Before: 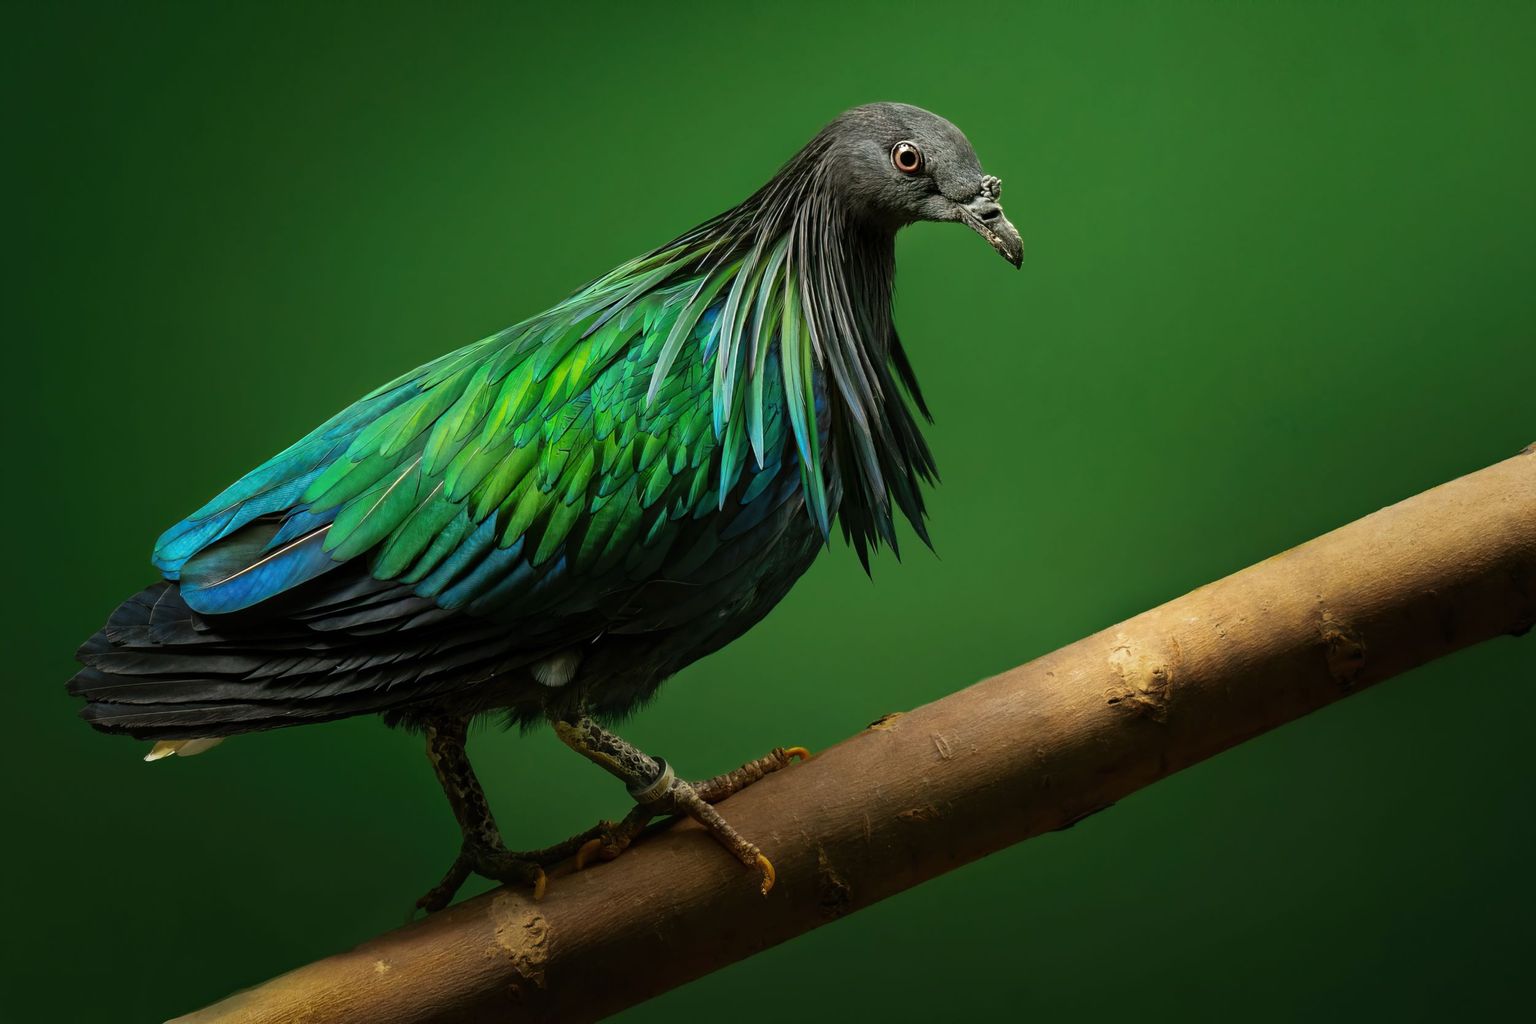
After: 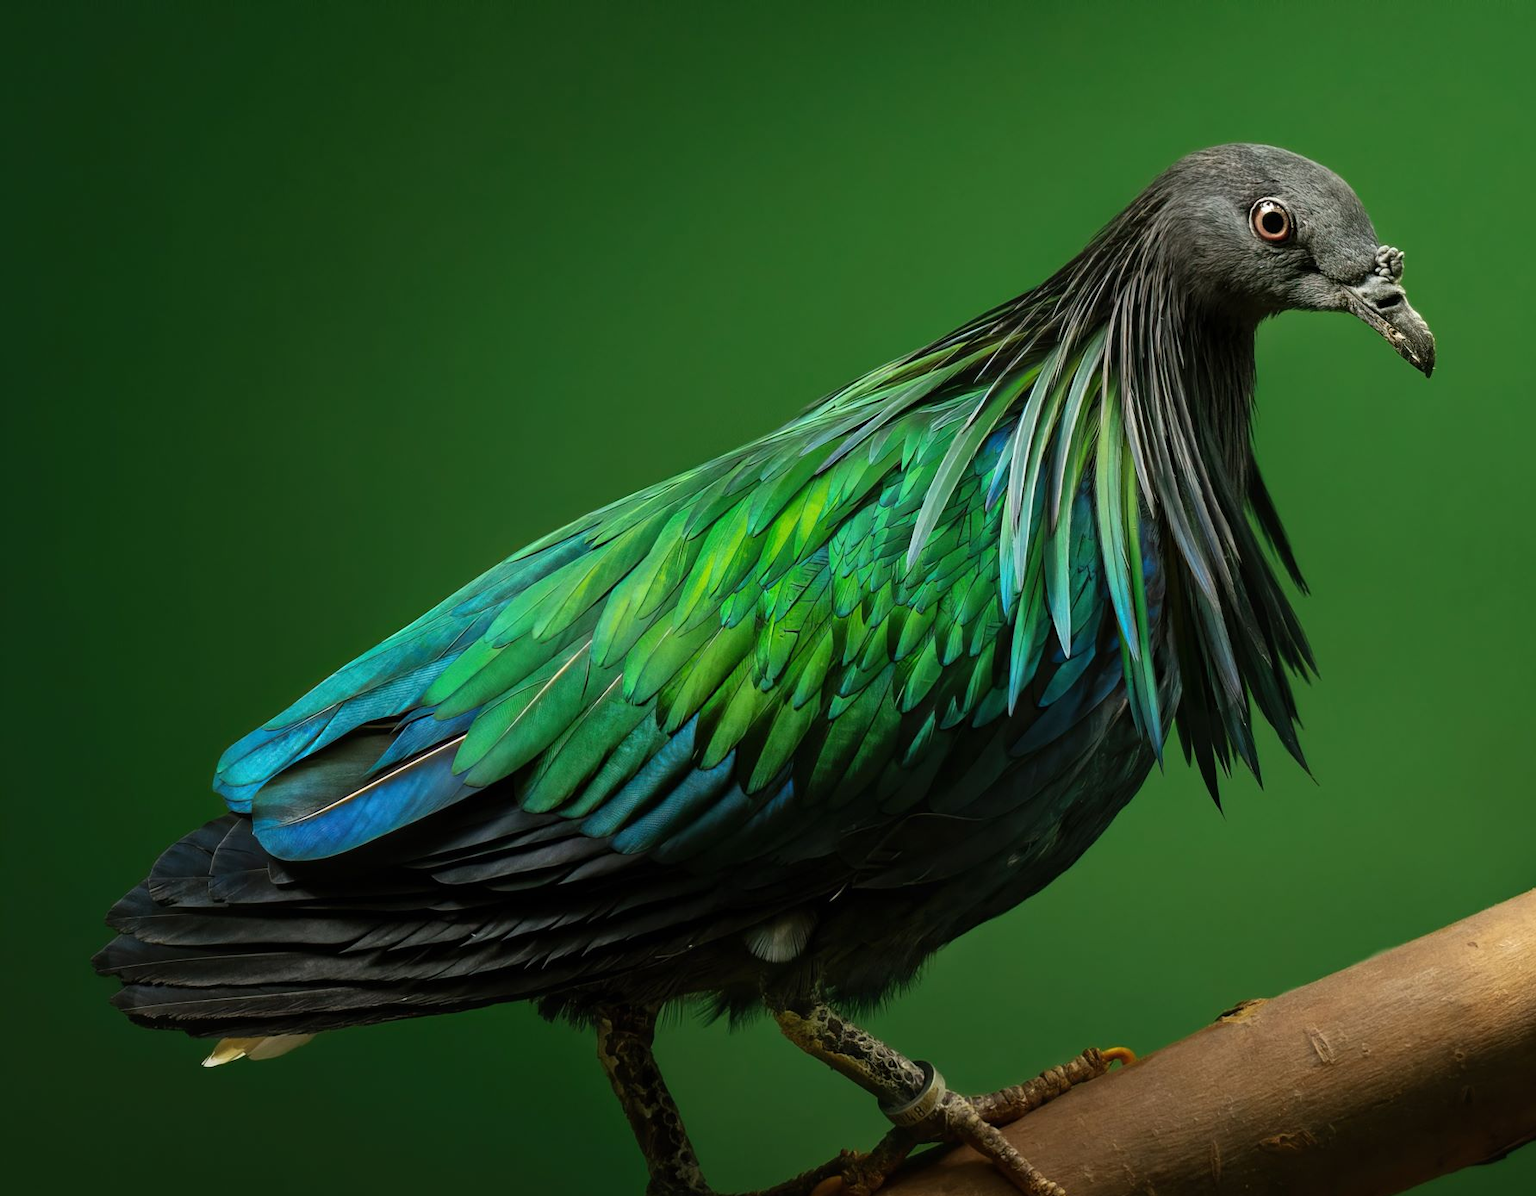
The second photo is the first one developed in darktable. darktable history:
crop: right 28.678%, bottom 16.609%
